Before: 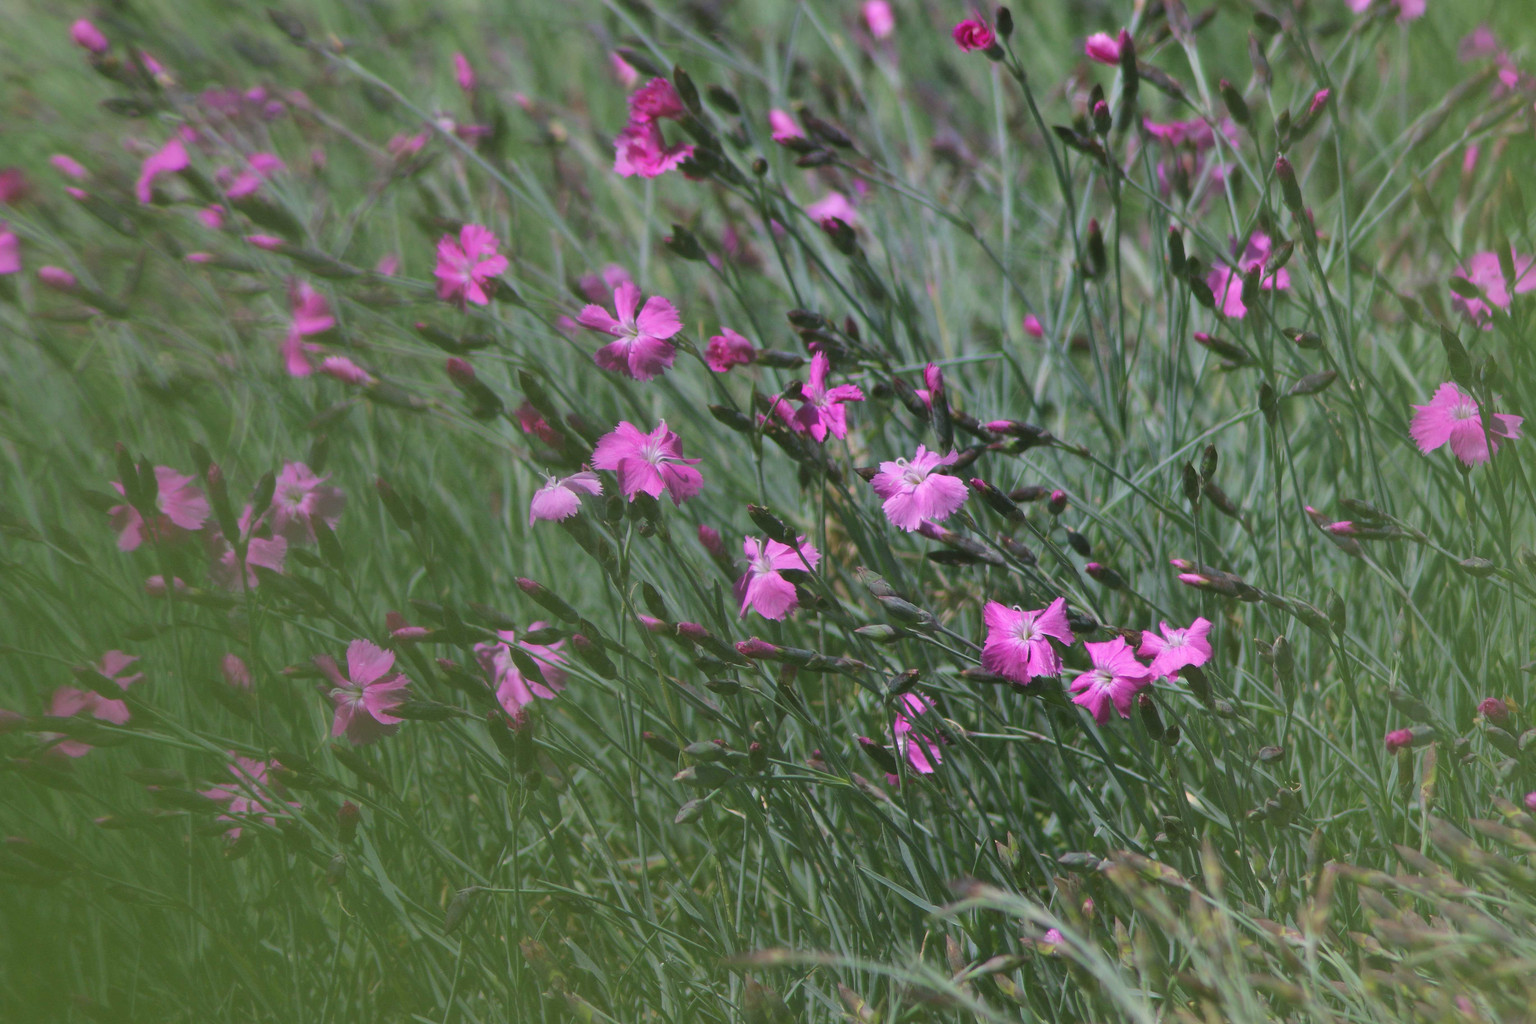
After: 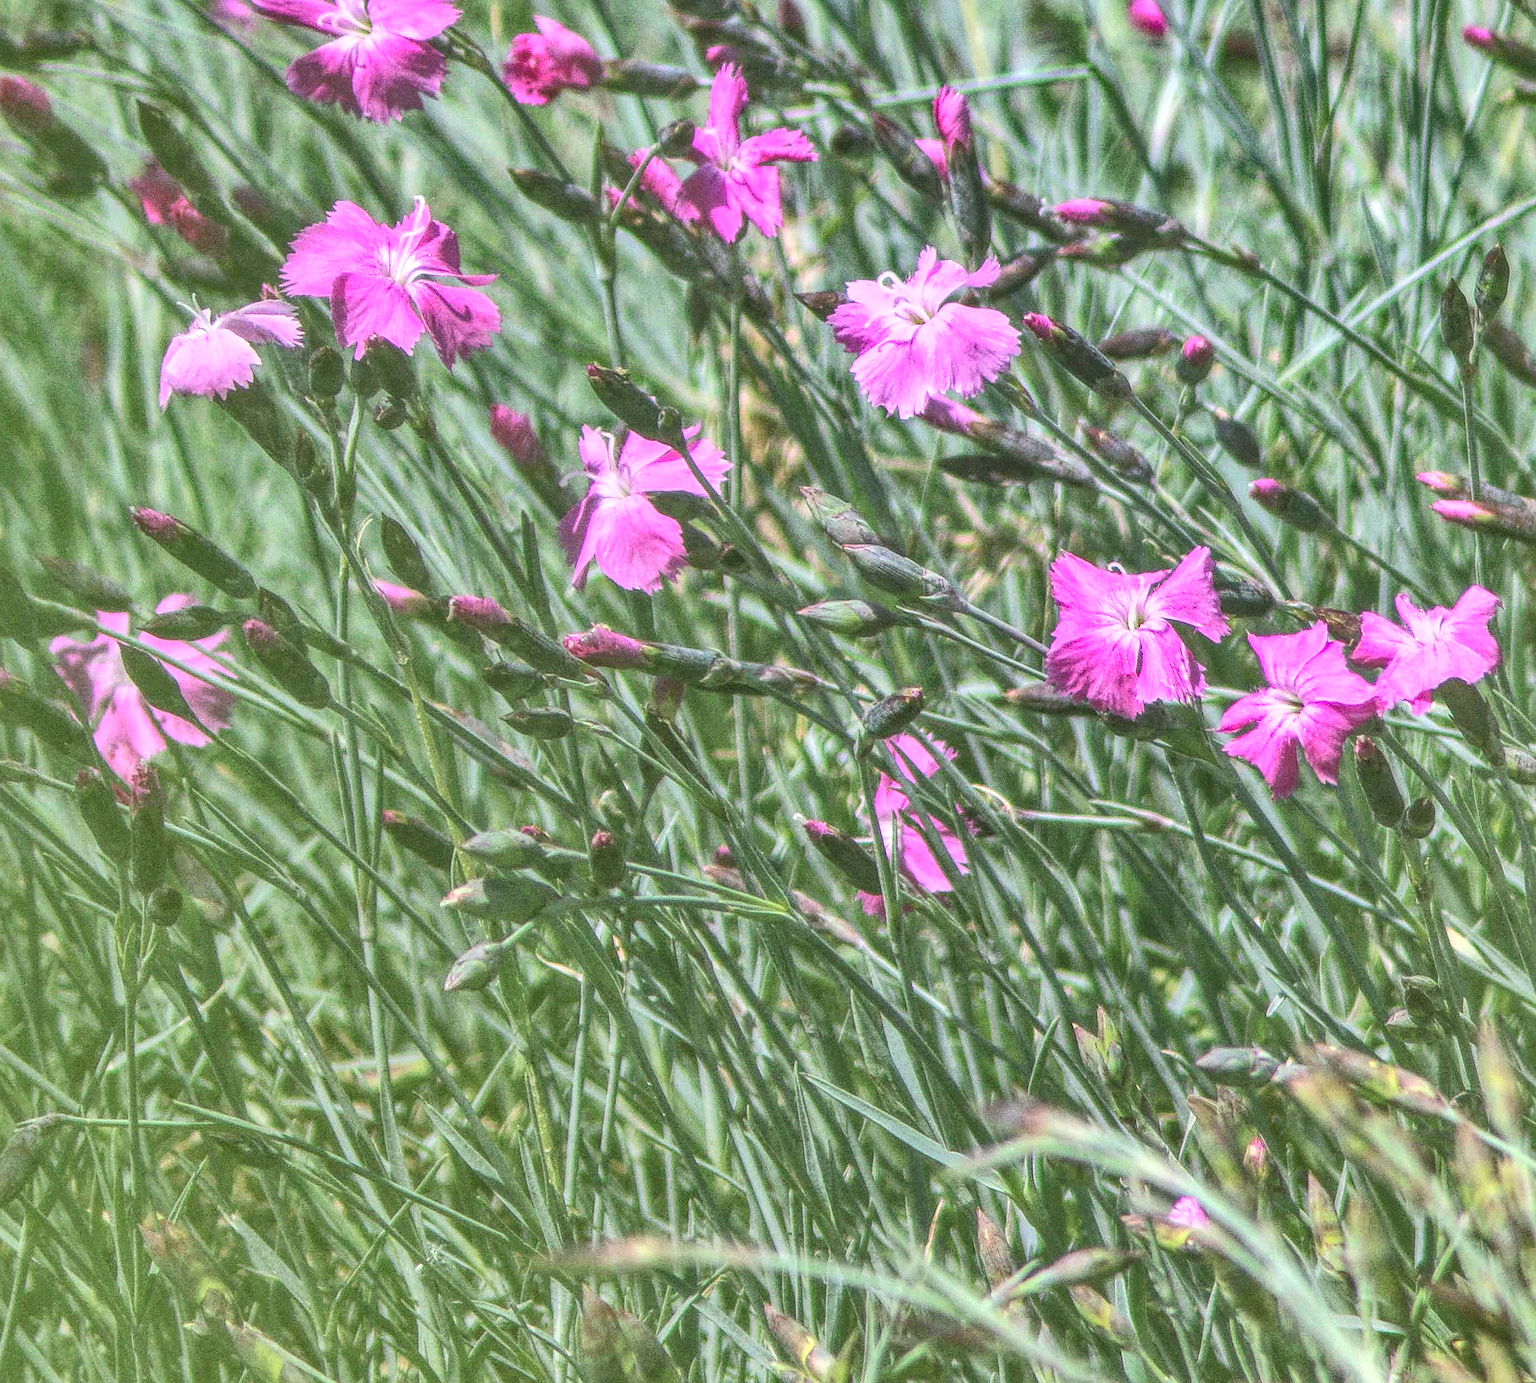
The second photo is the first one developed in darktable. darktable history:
crop and rotate: left 29.237%, top 31.152%, right 19.807%
sharpen: on, module defaults
local contrast: highlights 20%, shadows 30%, detail 200%, midtone range 0.2
contrast brightness saturation: contrast 0.24, brightness 0.09
exposure: black level correction 0.001, exposure 1.116 EV, compensate highlight preservation false
grain: coarseness 3.21 ISO
shadows and highlights: radius 100.41, shadows 50.55, highlights -64.36, highlights color adjustment 49.82%, soften with gaussian
